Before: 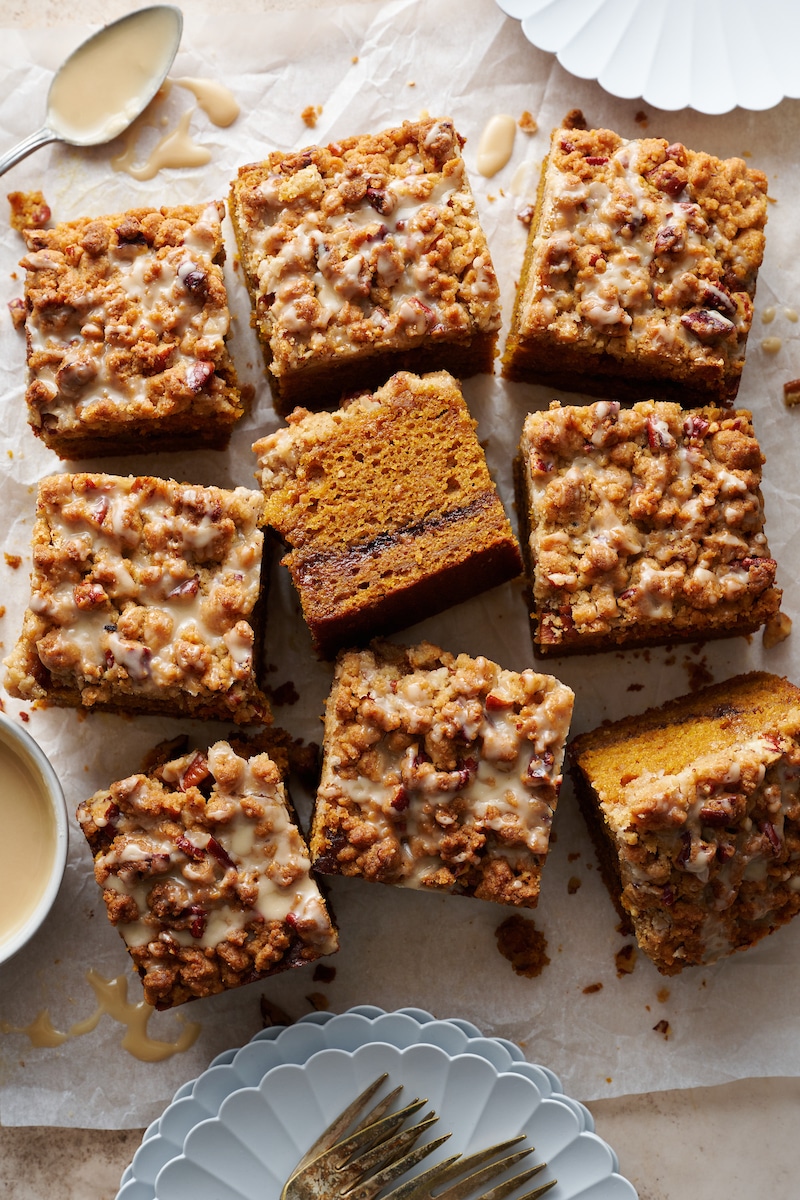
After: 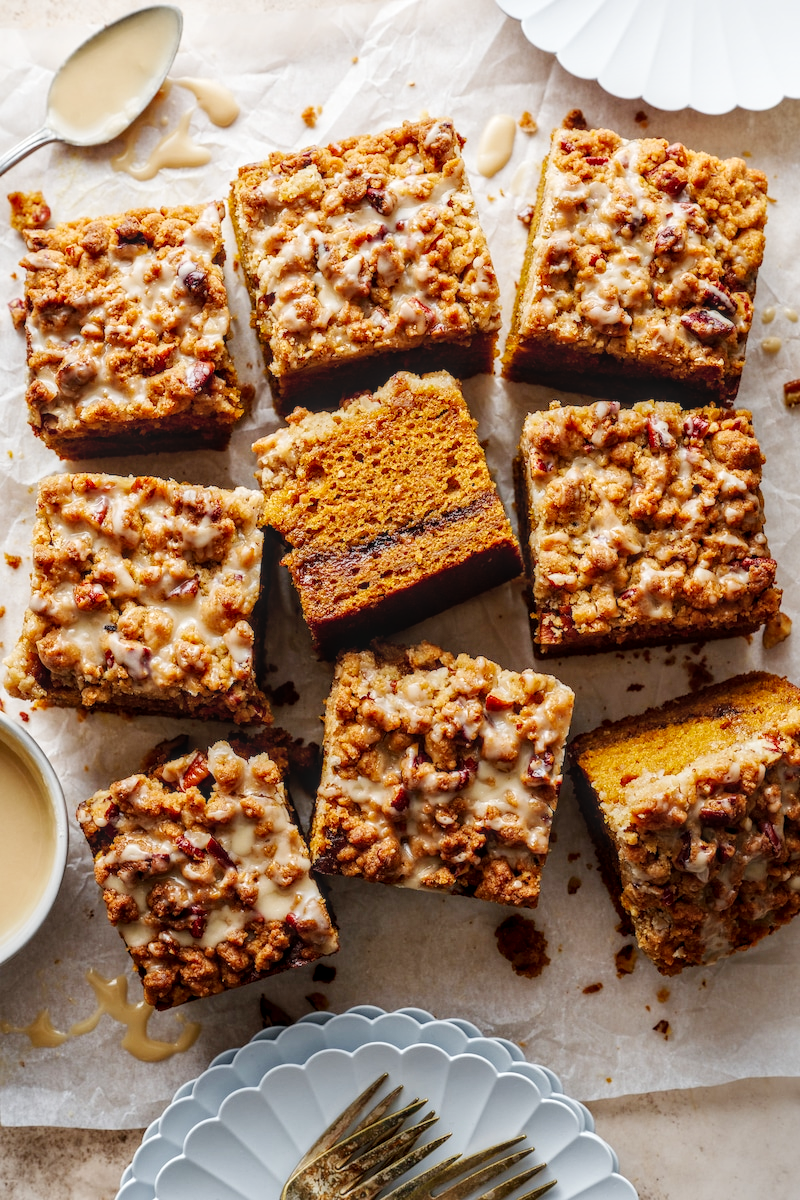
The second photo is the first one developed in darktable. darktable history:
tone curve: curves: ch0 [(0, 0) (0.004, 0.001) (0.133, 0.112) (0.325, 0.362) (0.832, 0.893) (1, 1)], preserve colors none
local contrast: highlights 1%, shadows 5%, detail 134%
